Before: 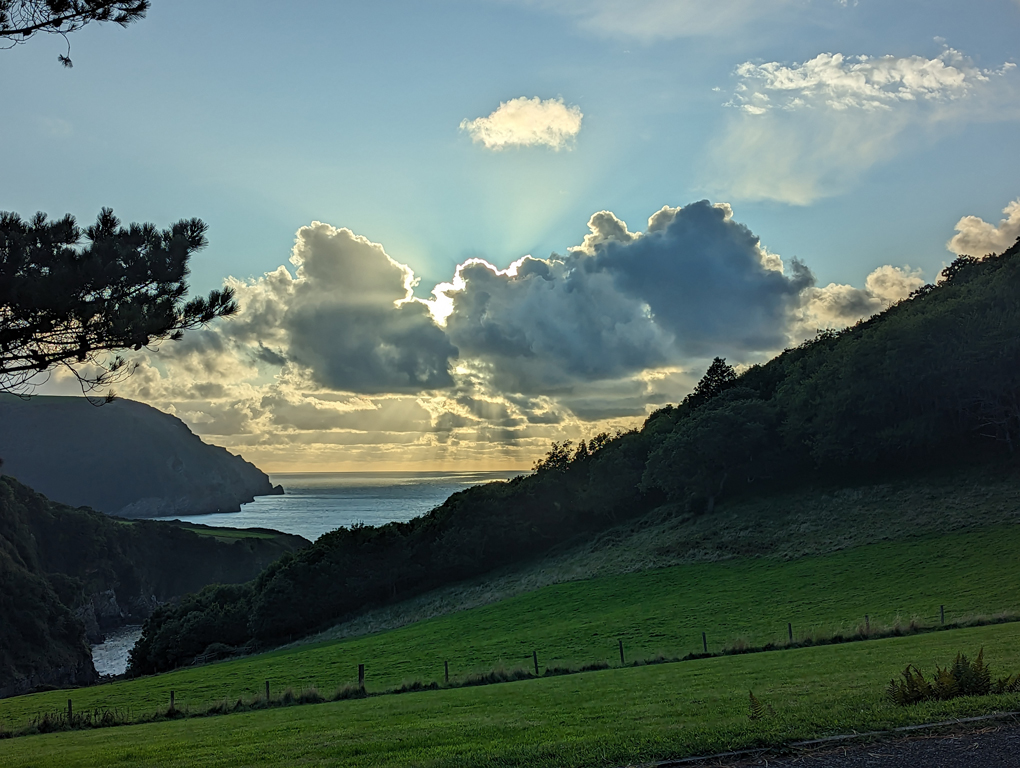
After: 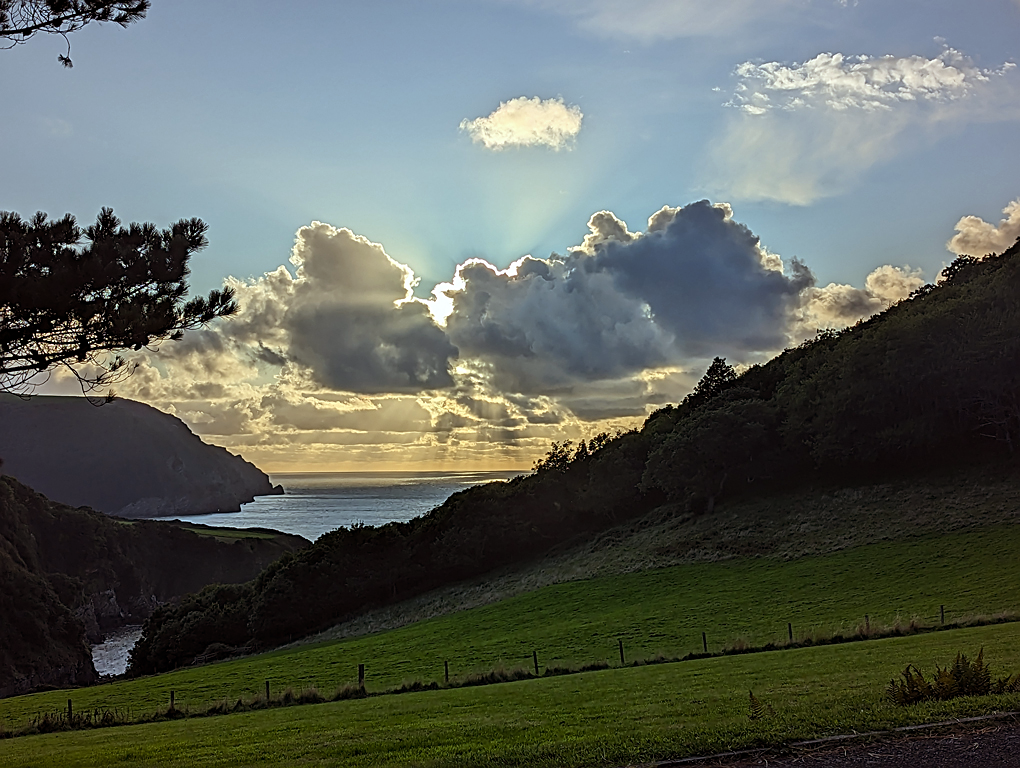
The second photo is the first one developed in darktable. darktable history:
sharpen: on, module defaults
rgb levels: mode RGB, independent channels, levels [[0, 0.5, 1], [0, 0.521, 1], [0, 0.536, 1]]
white balance: red 0.976, blue 1.04
